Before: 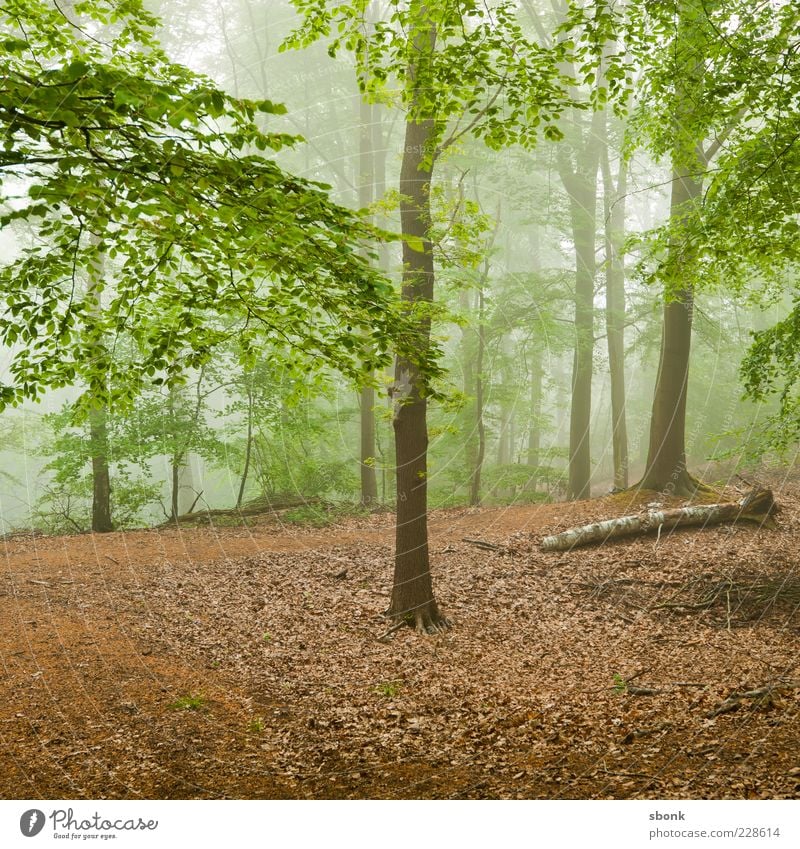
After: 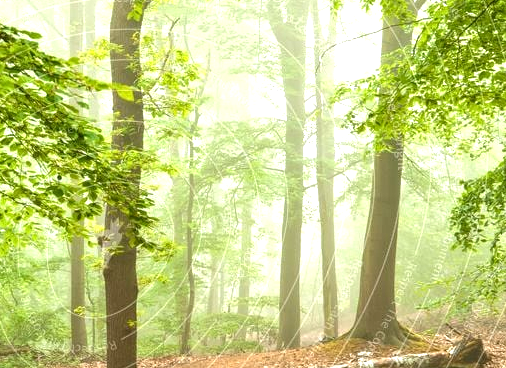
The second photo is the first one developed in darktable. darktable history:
exposure: black level correction 0.001, exposure 0.964 EV, compensate highlight preservation false
local contrast: on, module defaults
crop: left 36.257%, top 17.843%, right 0.417%, bottom 38.772%
tone equalizer: edges refinement/feathering 500, mask exposure compensation -1.57 EV, preserve details no
